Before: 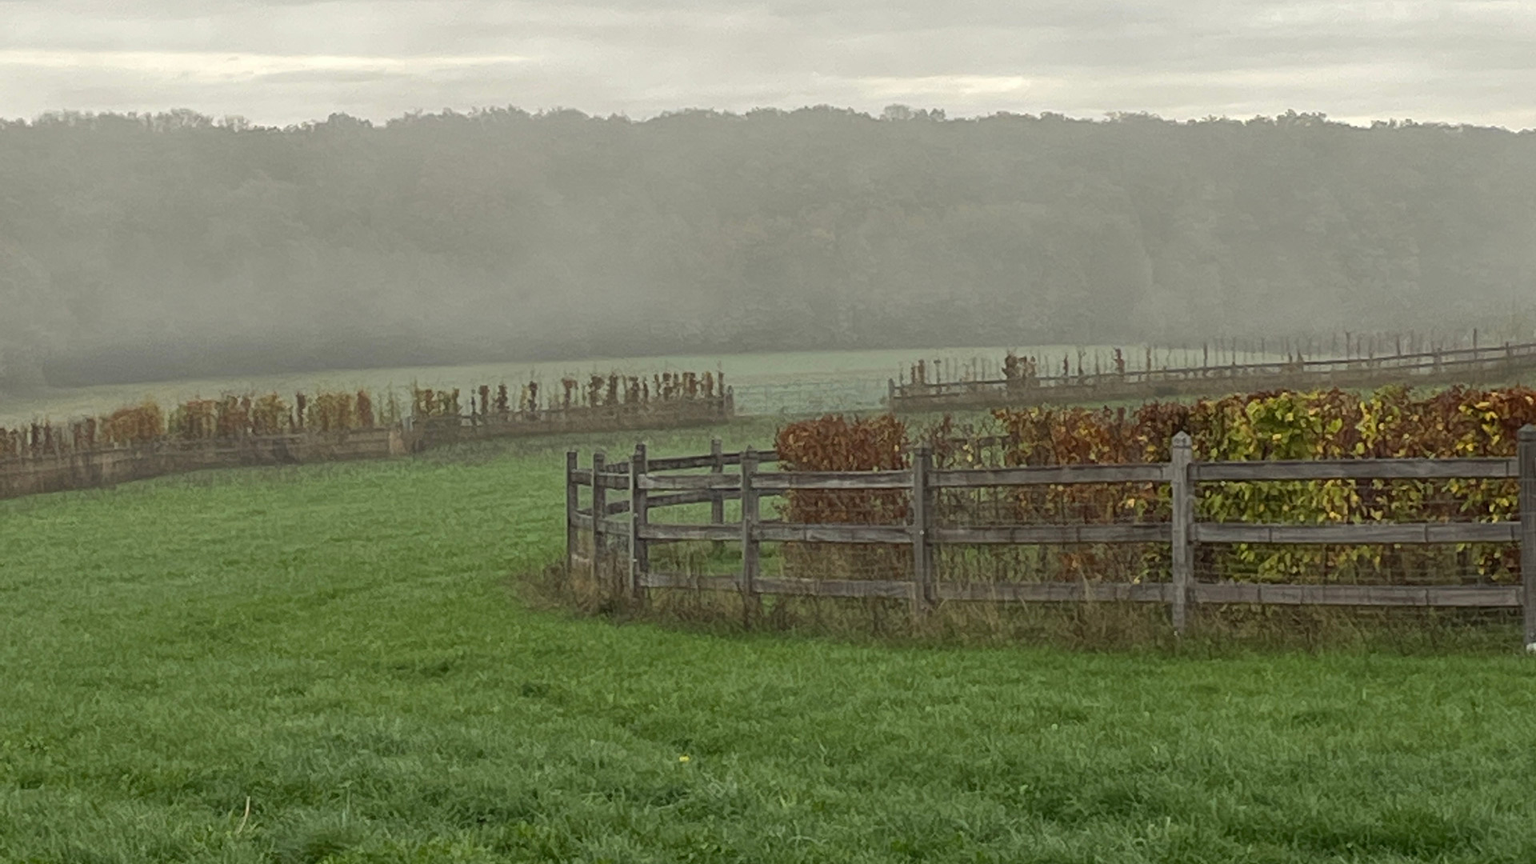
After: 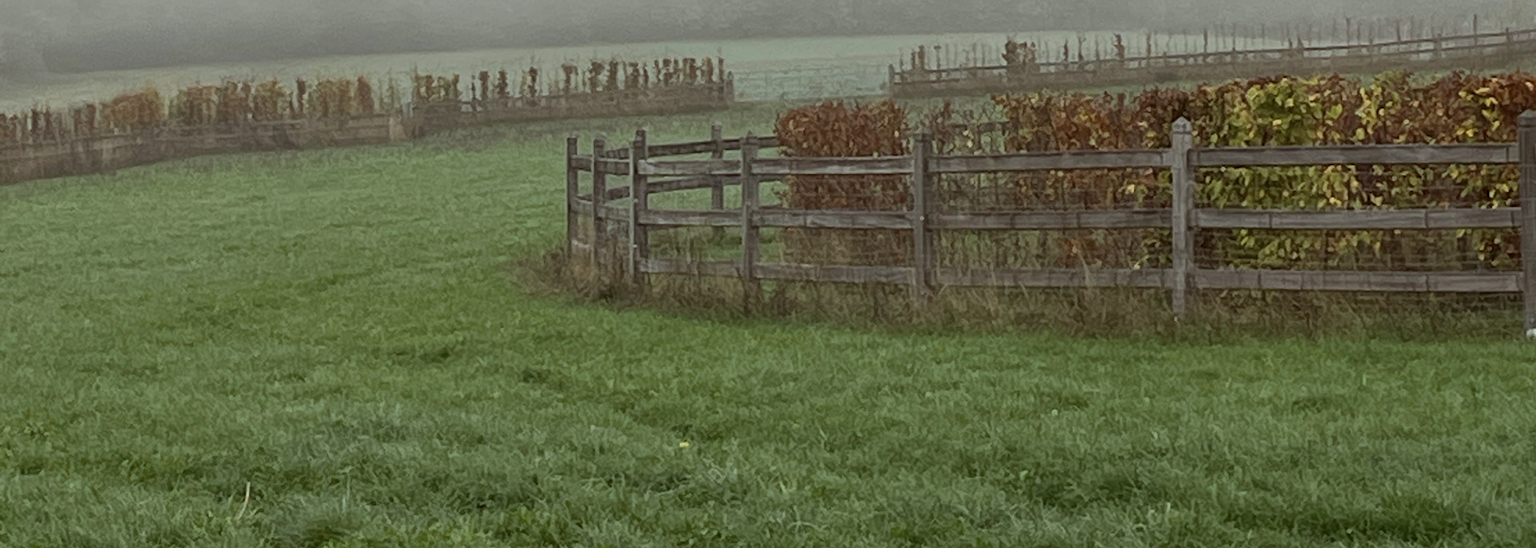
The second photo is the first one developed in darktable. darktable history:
crop and rotate: top 36.435%
color correction: highlights a* -3.28, highlights b* -6.24, shadows a* 3.1, shadows b* 5.19
contrast brightness saturation: saturation -0.17
